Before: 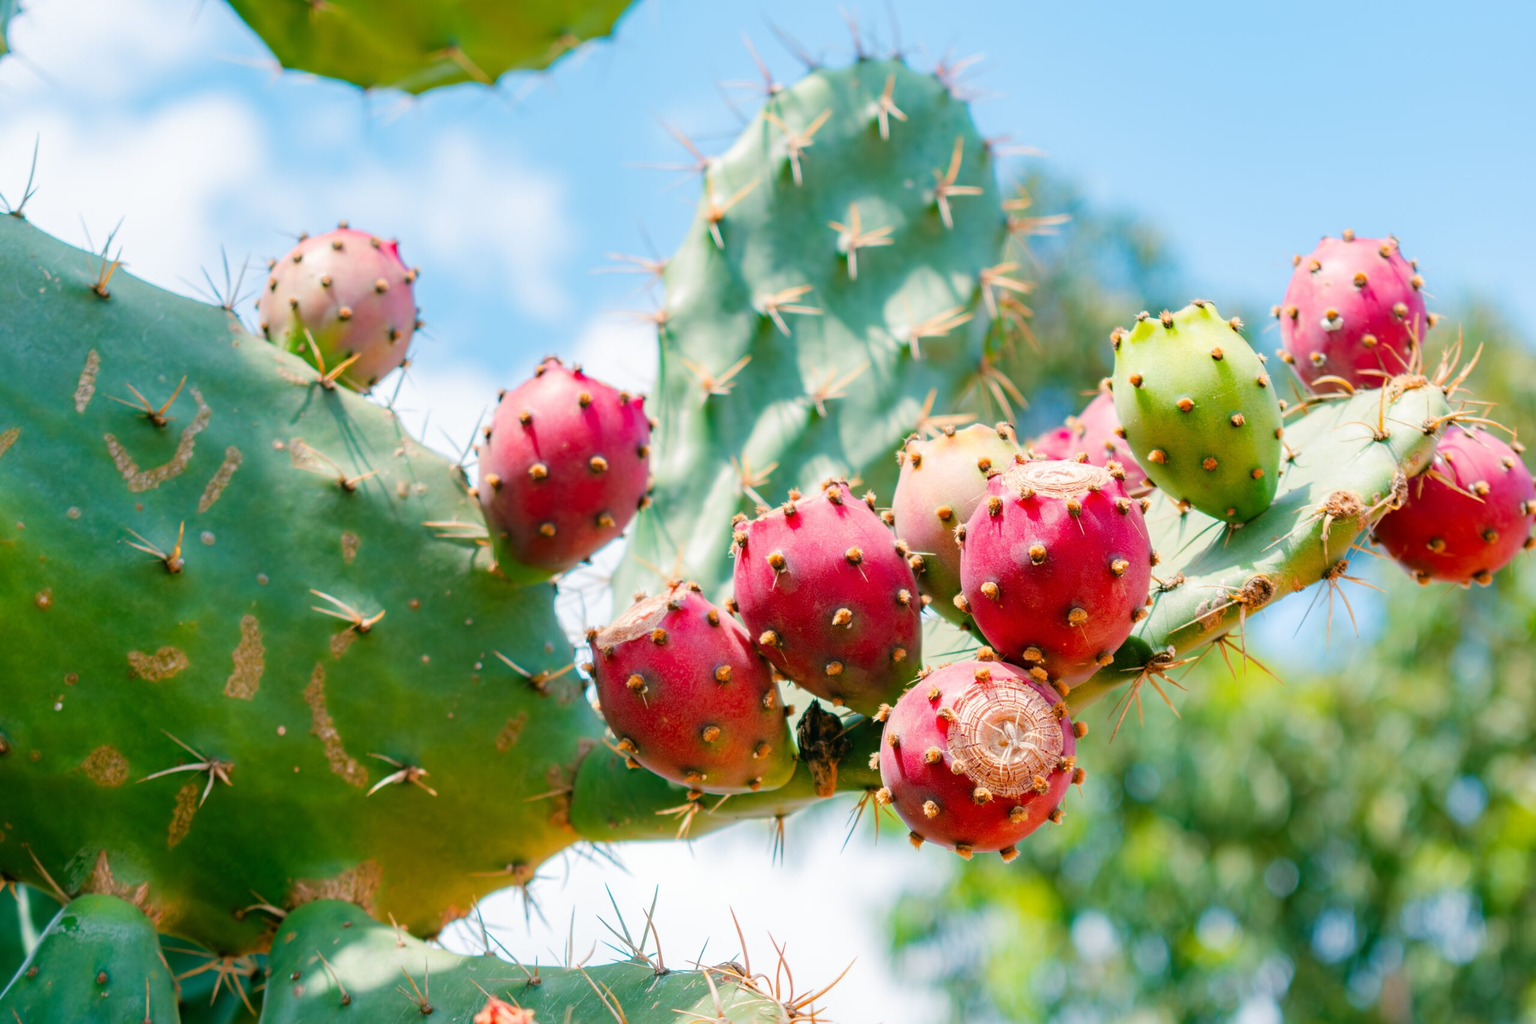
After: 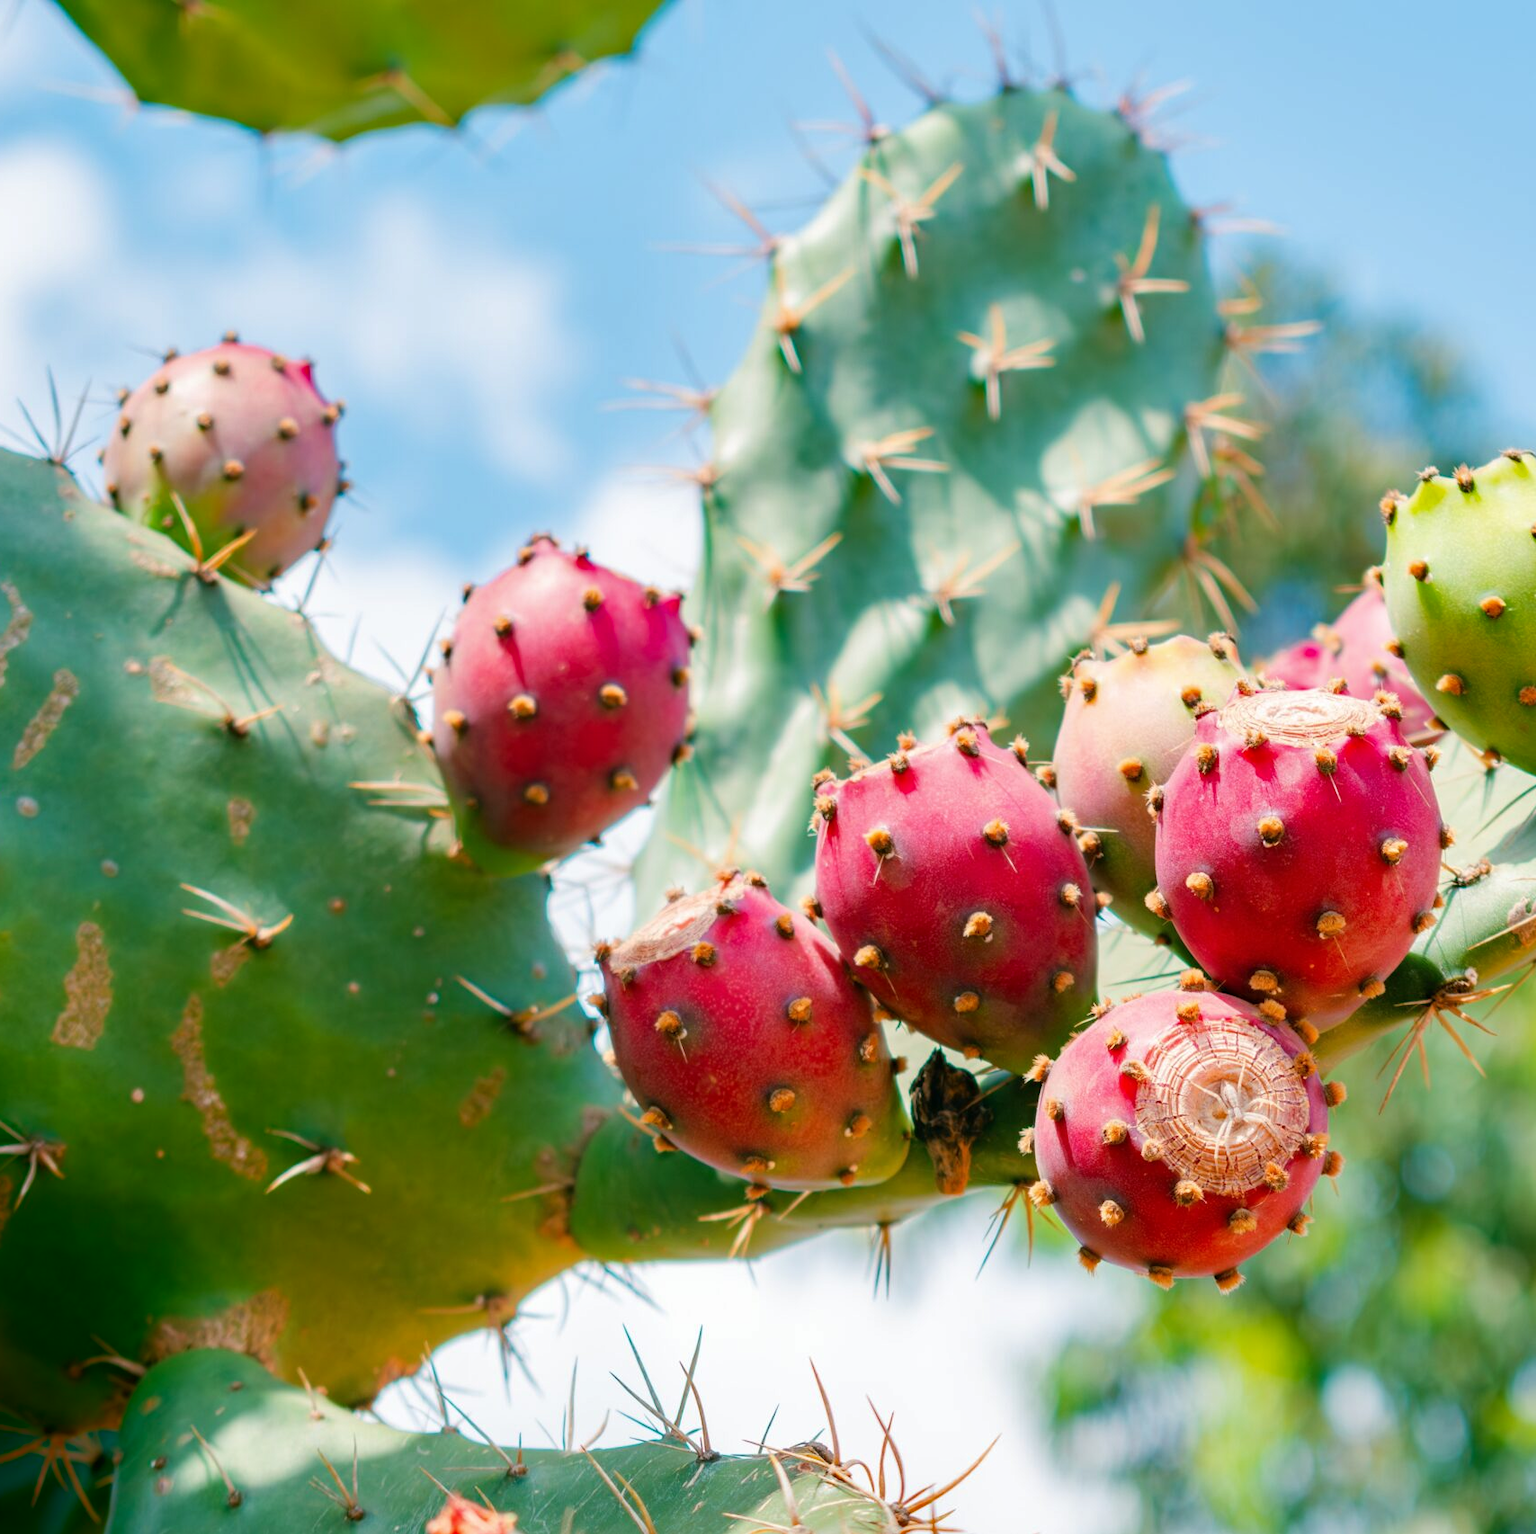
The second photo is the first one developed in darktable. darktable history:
shadows and highlights: shadows -88.98, highlights -36.67, soften with gaussian
crop and rotate: left 12.362%, right 20.904%
